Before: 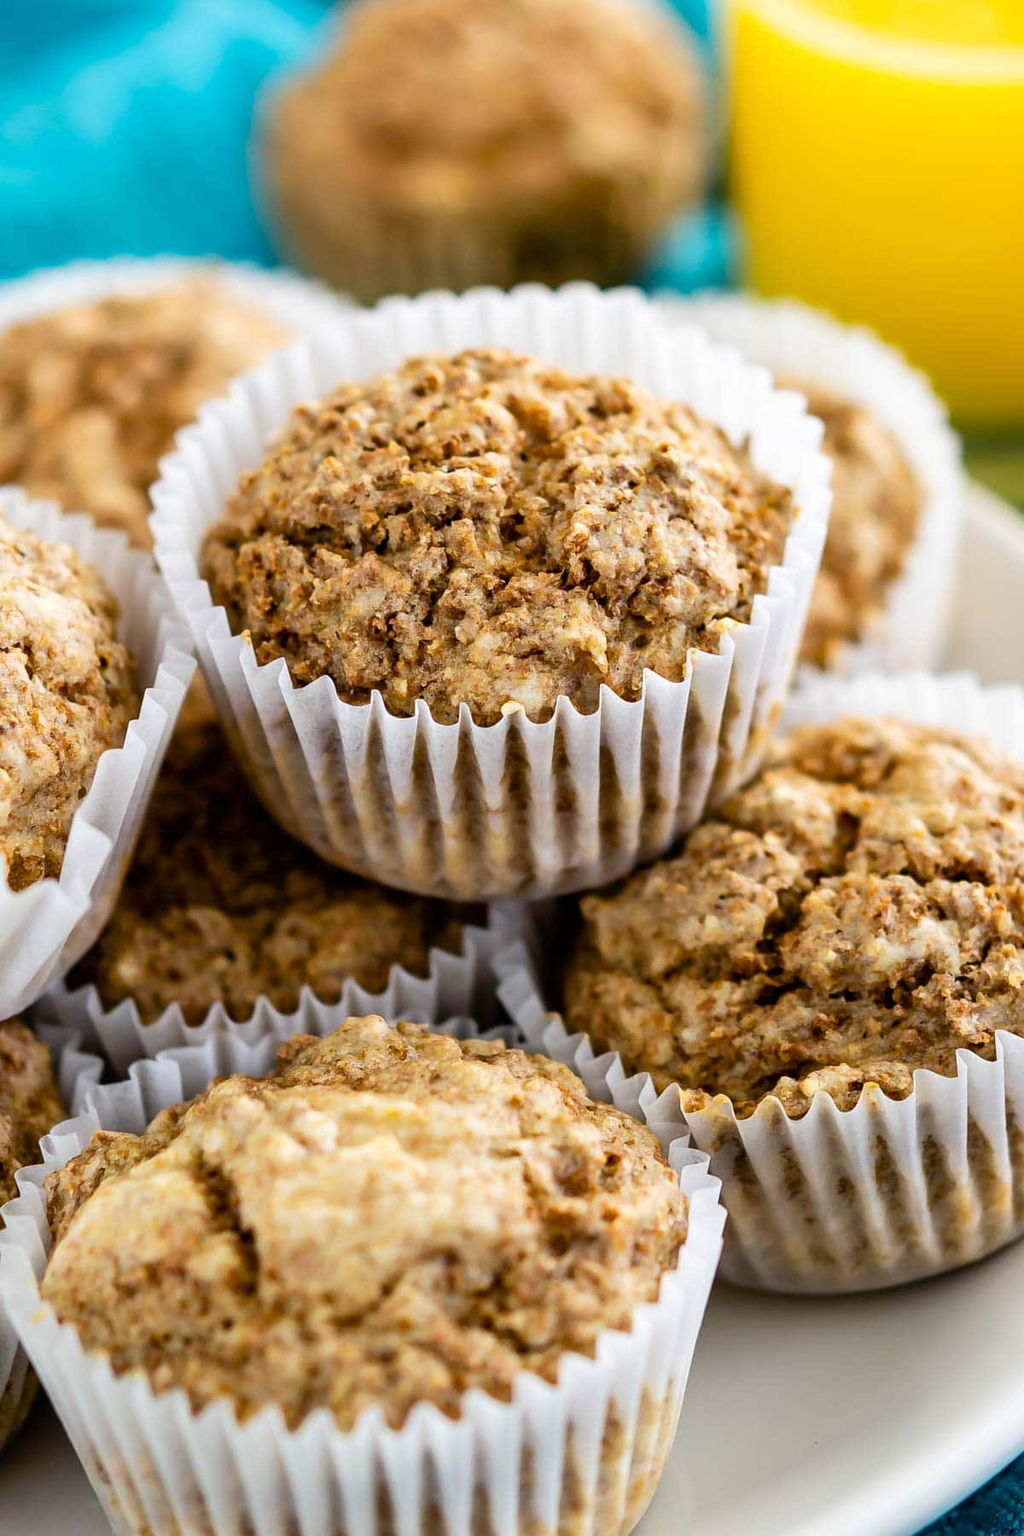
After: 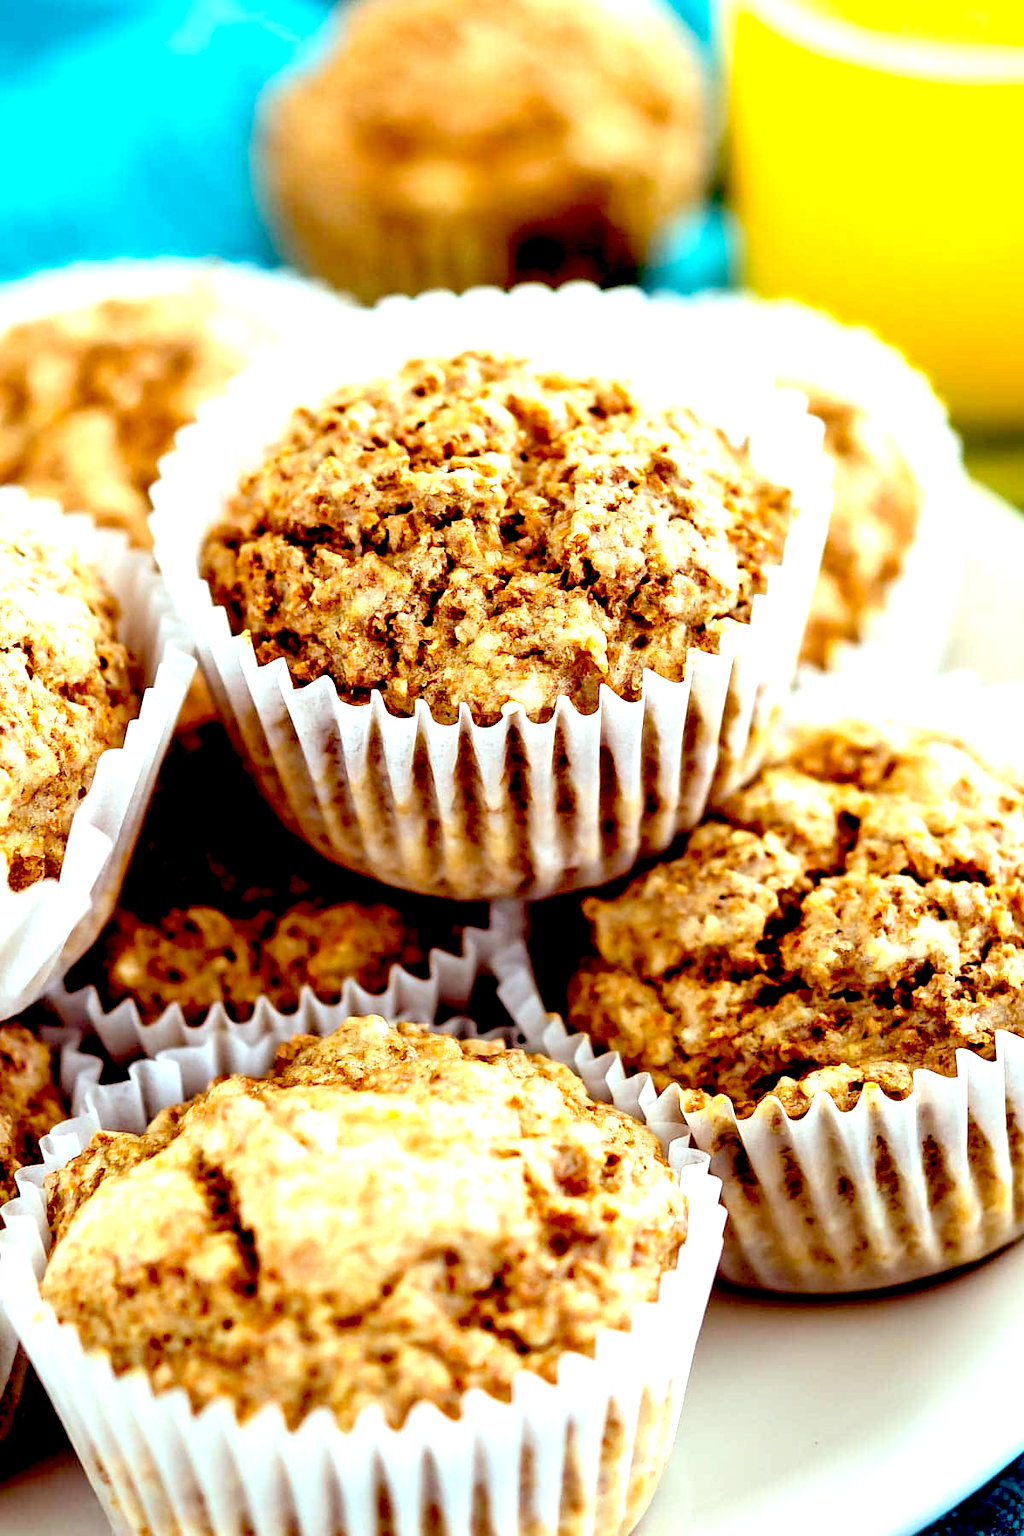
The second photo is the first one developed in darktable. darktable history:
exposure: black level correction 0.035, exposure 0.909 EV, compensate exposure bias true, compensate highlight preservation false
color correction: highlights a* -7.01, highlights b* -0.183, shadows a* 20.61, shadows b* 11.74
